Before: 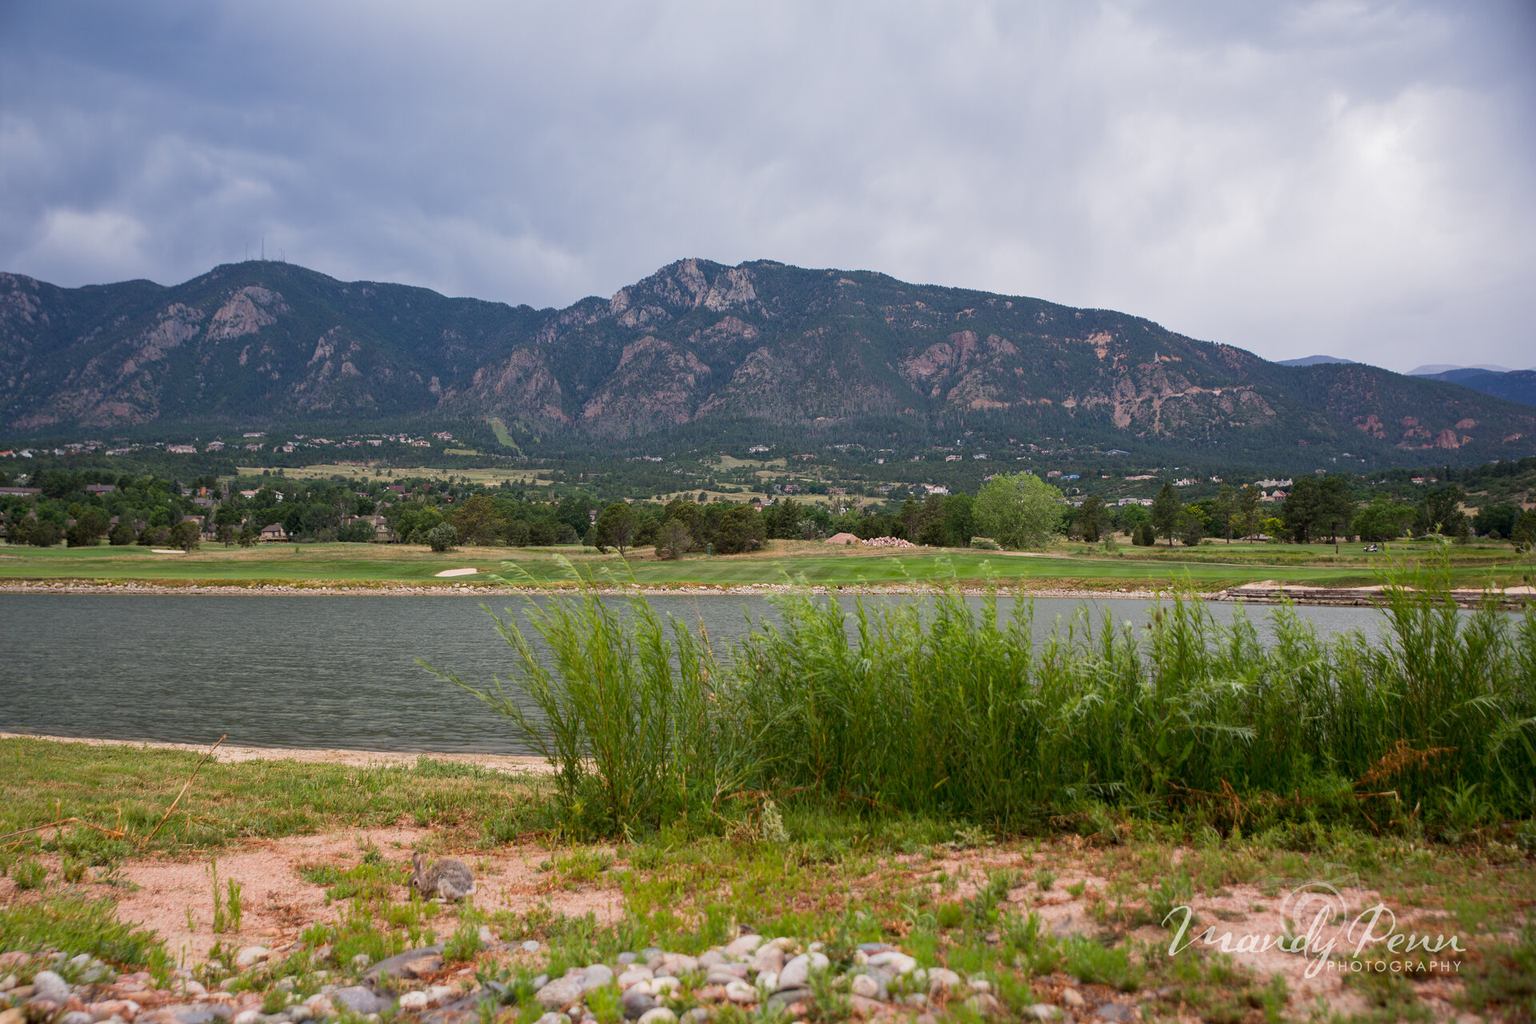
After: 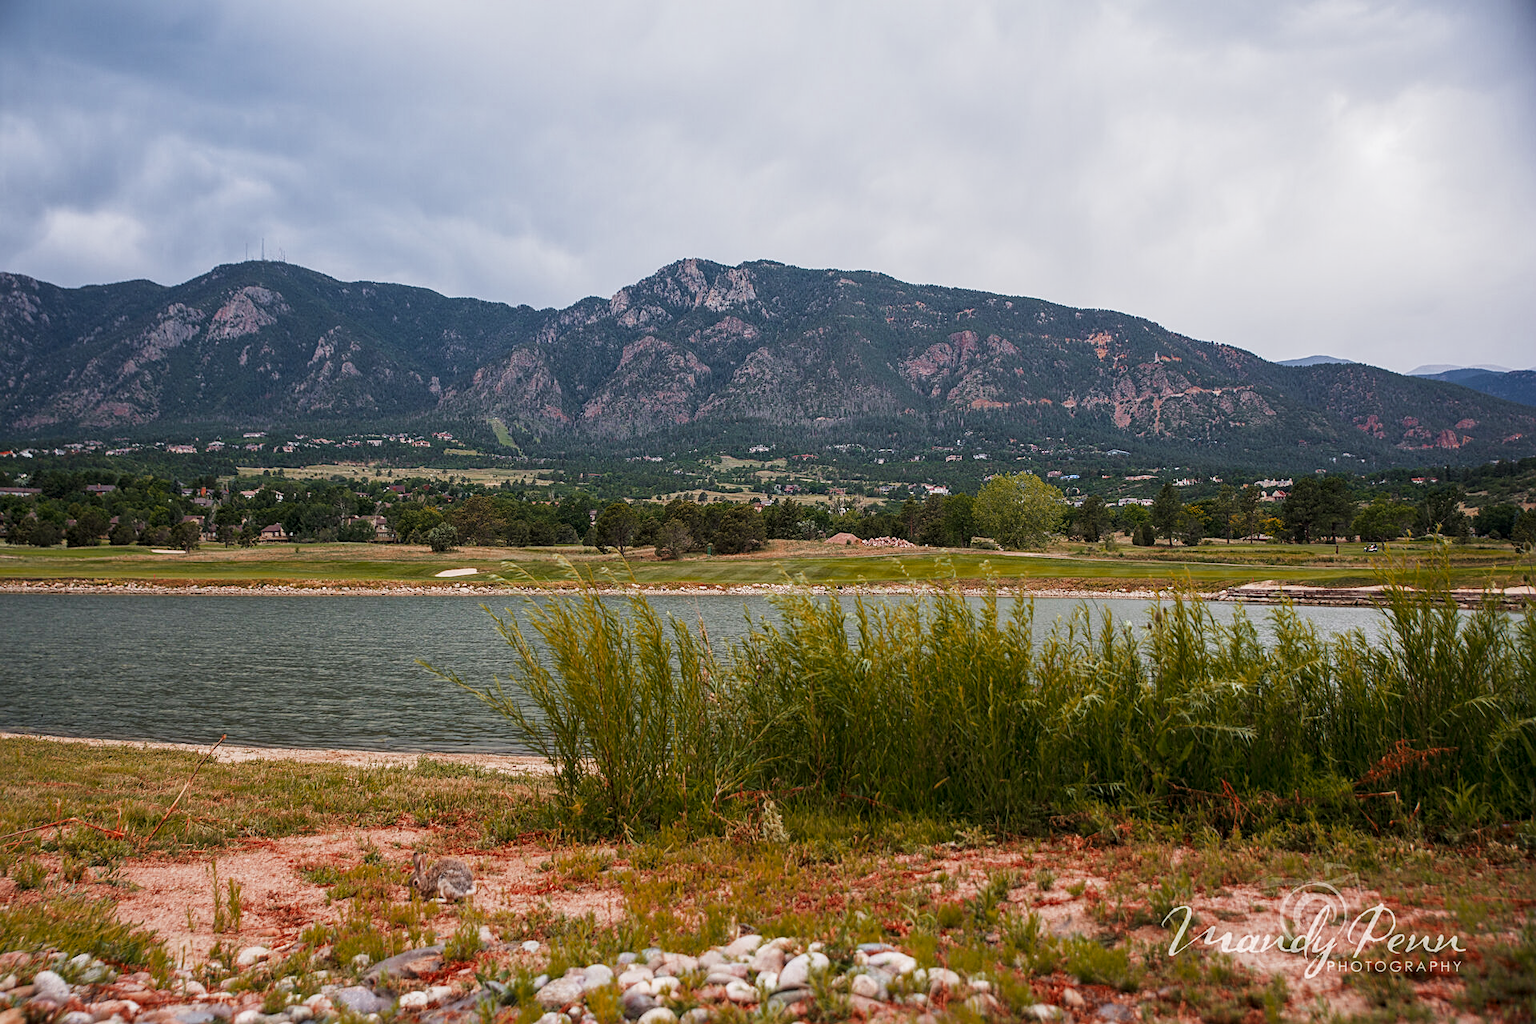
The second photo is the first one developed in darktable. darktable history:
color correction: highlights b* 0.029
sharpen: on, module defaults
color zones: curves: ch0 [(0, 0.299) (0.25, 0.383) (0.456, 0.352) (0.736, 0.571)]; ch1 [(0, 0.63) (0.151, 0.568) (0.254, 0.416) (0.47, 0.558) (0.732, 0.37) (0.909, 0.492)]; ch2 [(0.004, 0.604) (0.158, 0.443) (0.257, 0.403) (0.761, 0.468)]
local contrast: on, module defaults
tone curve: curves: ch0 [(0, 0.023) (0.217, 0.19) (0.754, 0.801) (1, 0.977)]; ch1 [(0, 0) (0.392, 0.398) (0.5, 0.5) (0.521, 0.529) (0.56, 0.592) (1, 1)]; ch2 [(0, 0) (0.5, 0.5) (0.579, 0.561) (0.65, 0.657) (1, 1)], preserve colors none
